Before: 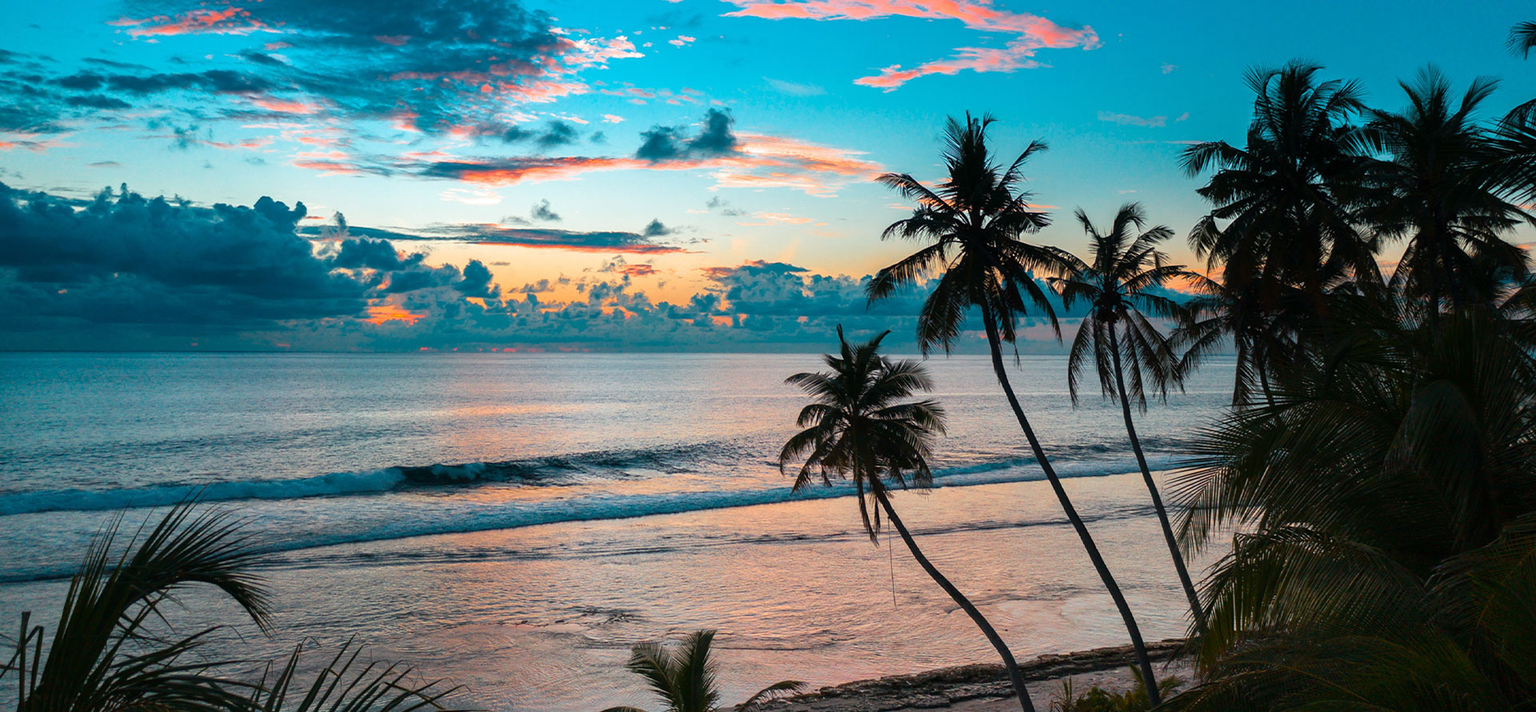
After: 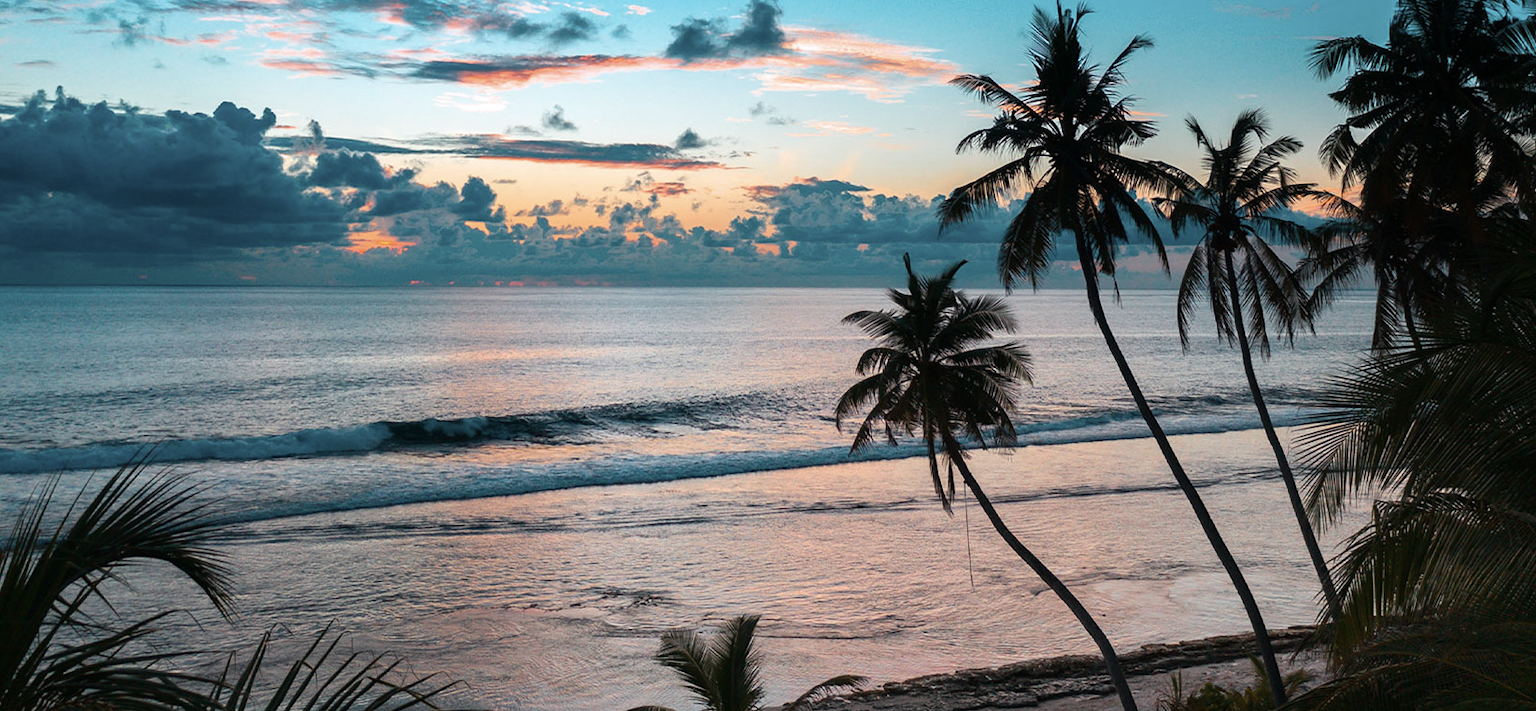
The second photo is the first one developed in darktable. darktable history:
contrast brightness saturation: contrast 0.1, saturation -0.3
white balance: red 1.004, blue 1.024
crop and rotate: left 4.842%, top 15.51%, right 10.668%
